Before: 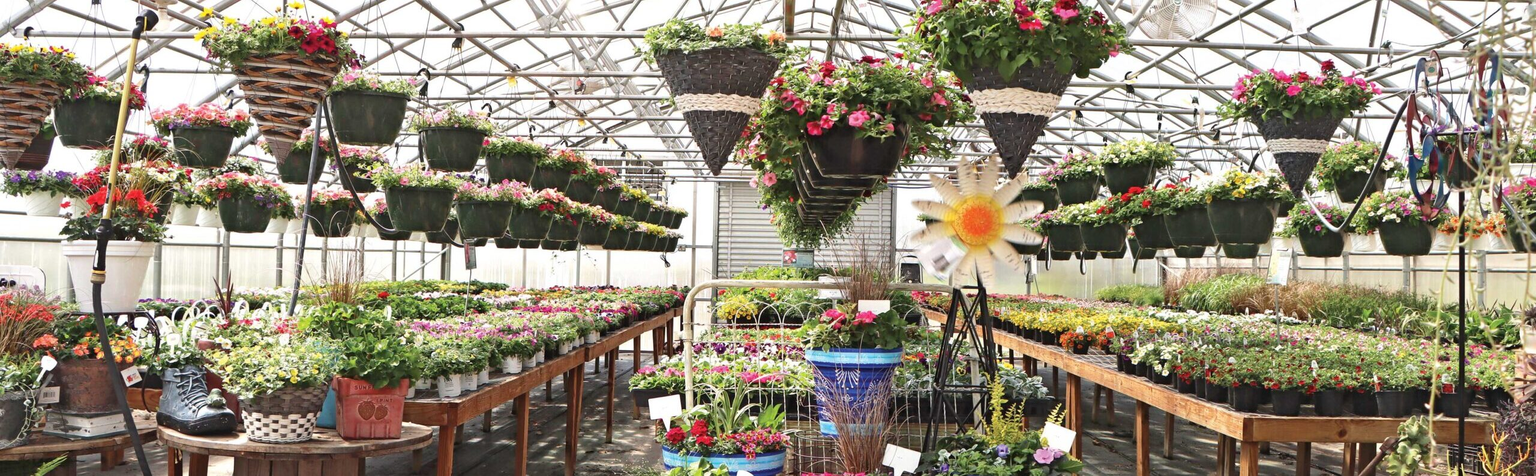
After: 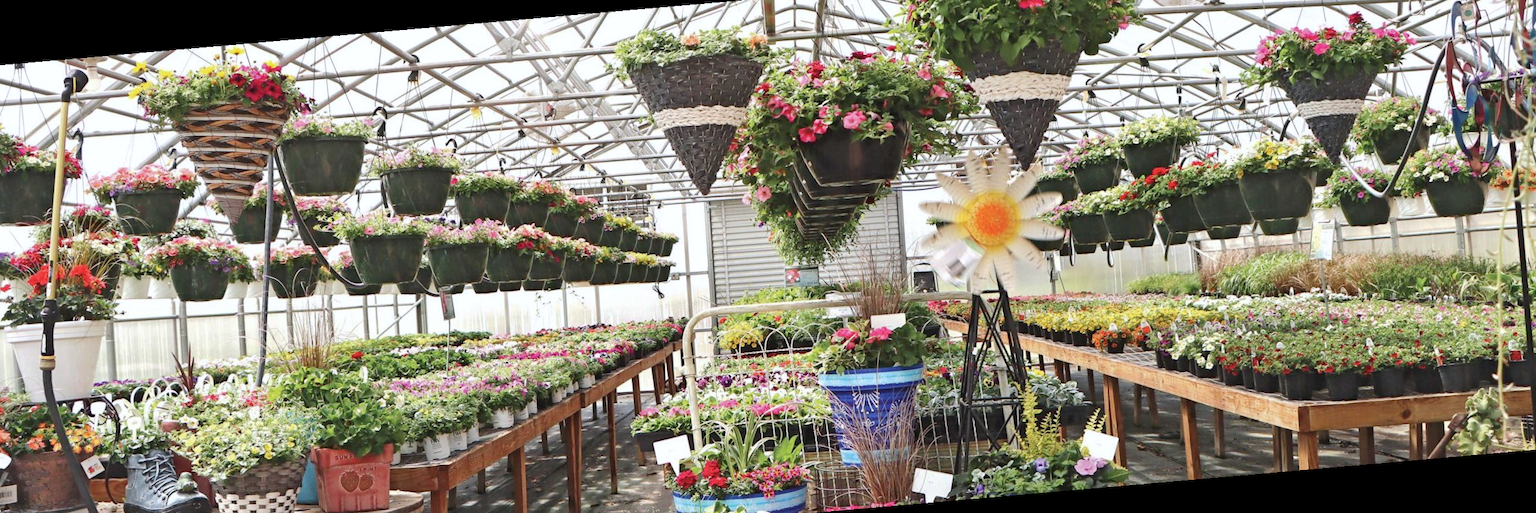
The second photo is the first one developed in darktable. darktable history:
rotate and perspective: rotation -5°, crop left 0.05, crop right 0.952, crop top 0.11, crop bottom 0.89
tone curve: curves: ch0 [(0, 0) (0.003, 0.018) (0.011, 0.024) (0.025, 0.038) (0.044, 0.067) (0.069, 0.098) (0.1, 0.13) (0.136, 0.165) (0.177, 0.205) (0.224, 0.249) (0.277, 0.304) (0.335, 0.365) (0.399, 0.432) (0.468, 0.505) (0.543, 0.579) (0.623, 0.652) (0.709, 0.725) (0.801, 0.802) (0.898, 0.876) (1, 1)], preserve colors none
white balance: red 0.988, blue 1.017
